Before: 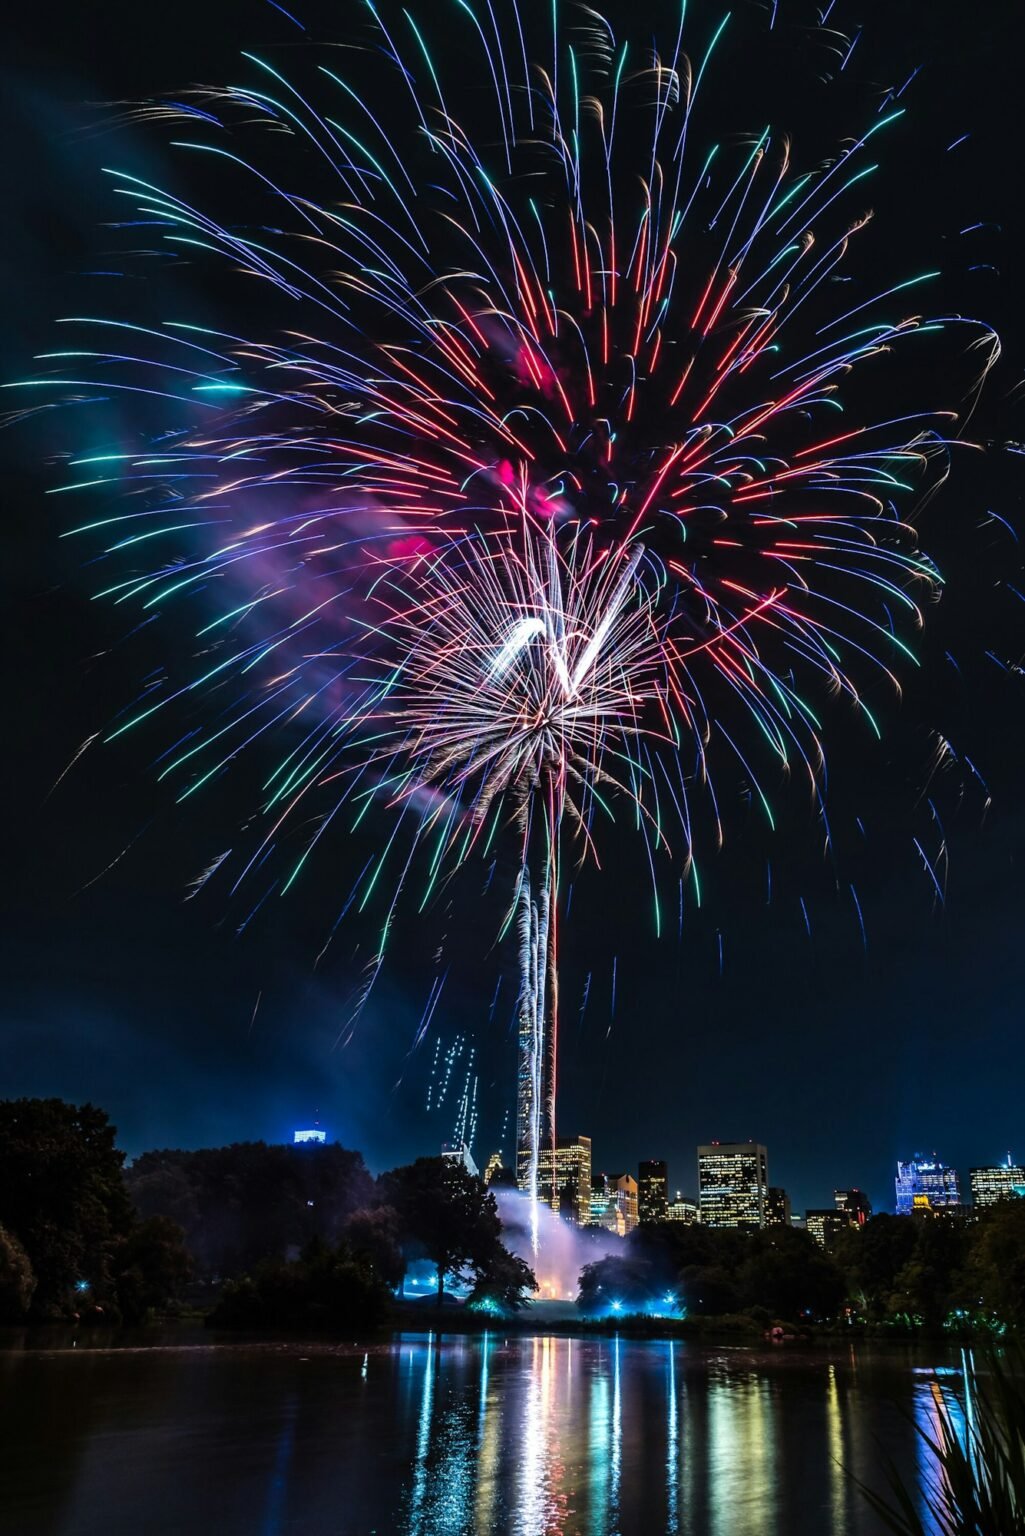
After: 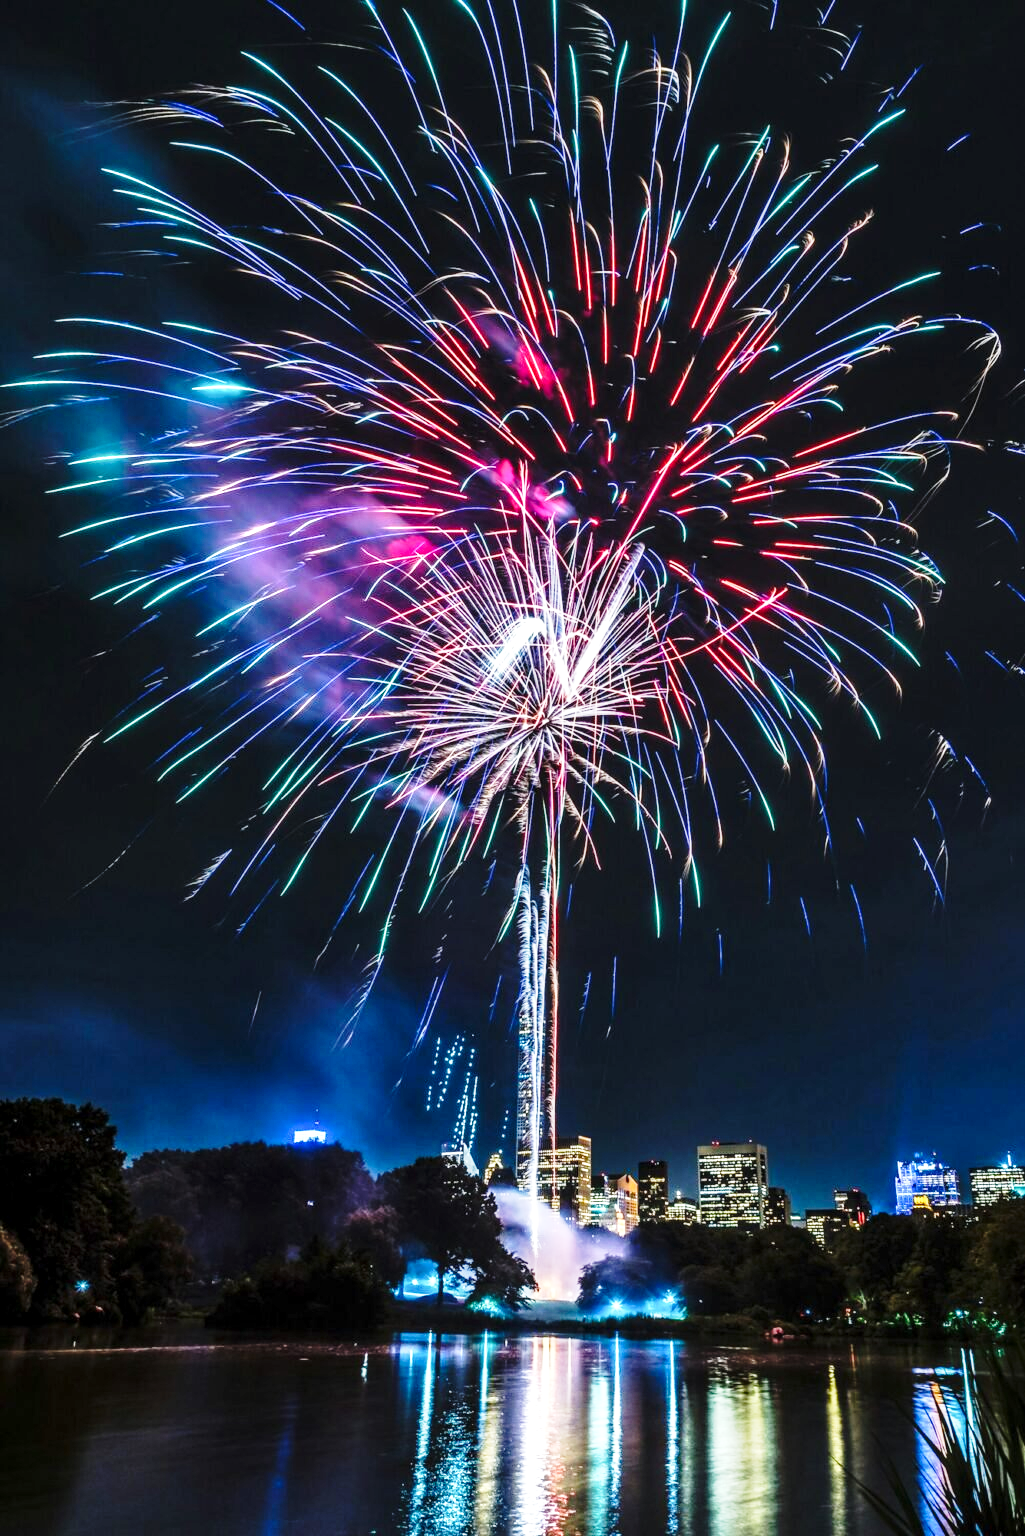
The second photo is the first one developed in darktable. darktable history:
local contrast: on, module defaults
color correction: highlights a* -0.089, highlights b* 0.096
base curve: curves: ch0 [(0, 0) (0.028, 0.03) (0.121, 0.232) (0.46, 0.748) (0.859, 0.968) (1, 1)], preserve colors none
exposure: exposure 0.778 EV, compensate highlight preservation false
